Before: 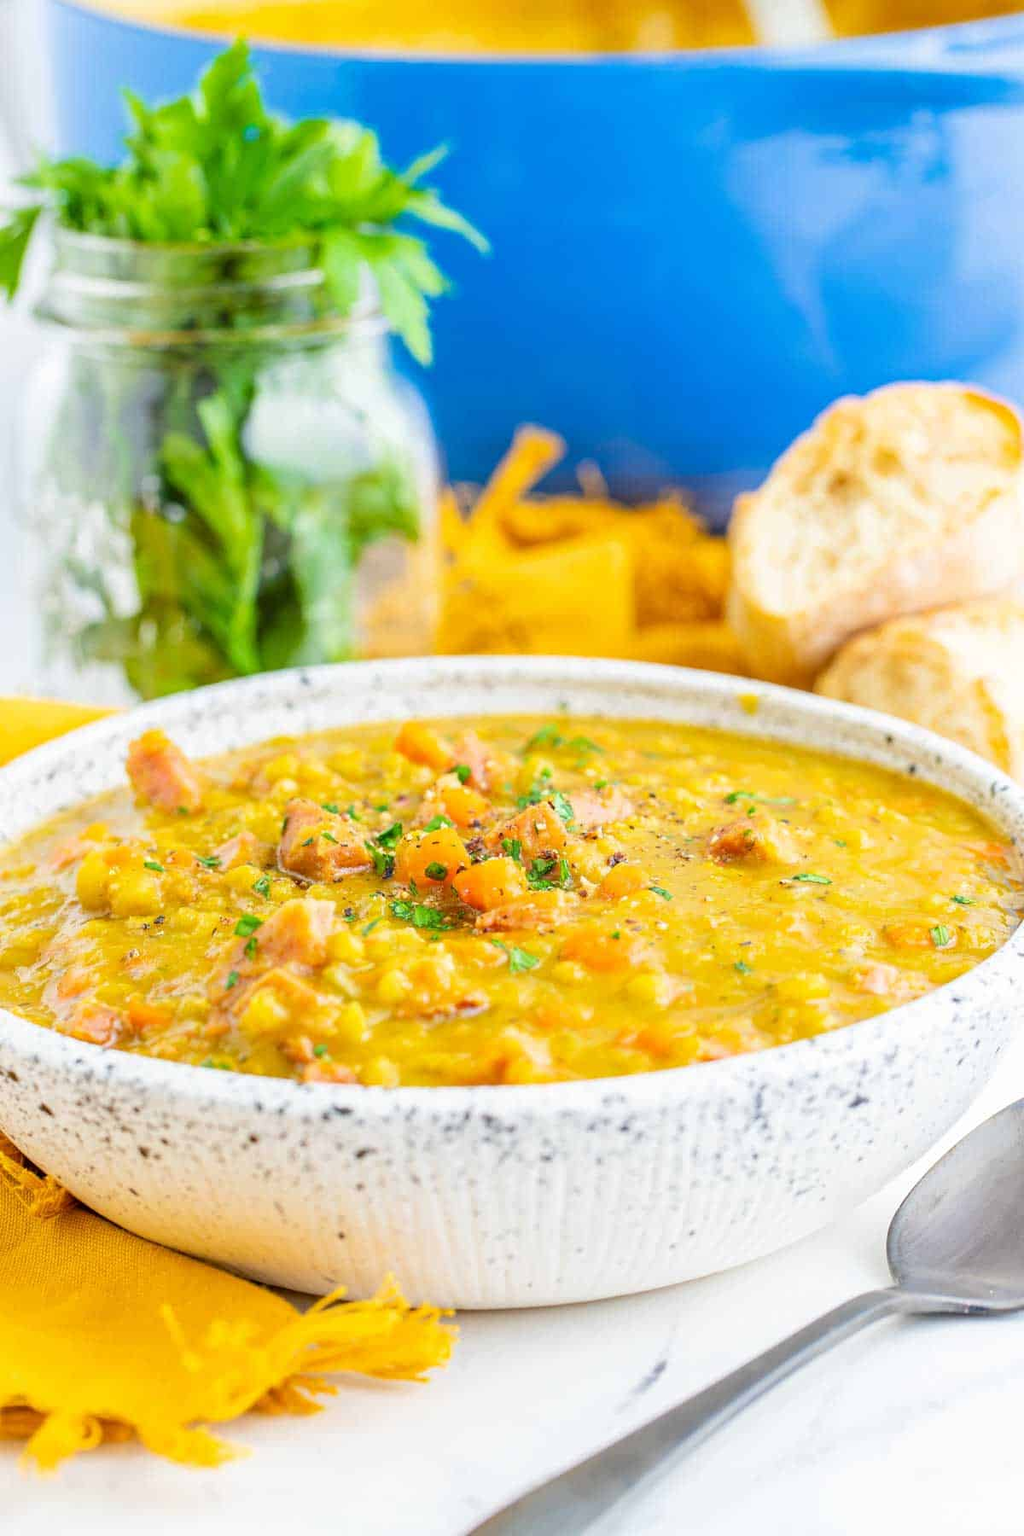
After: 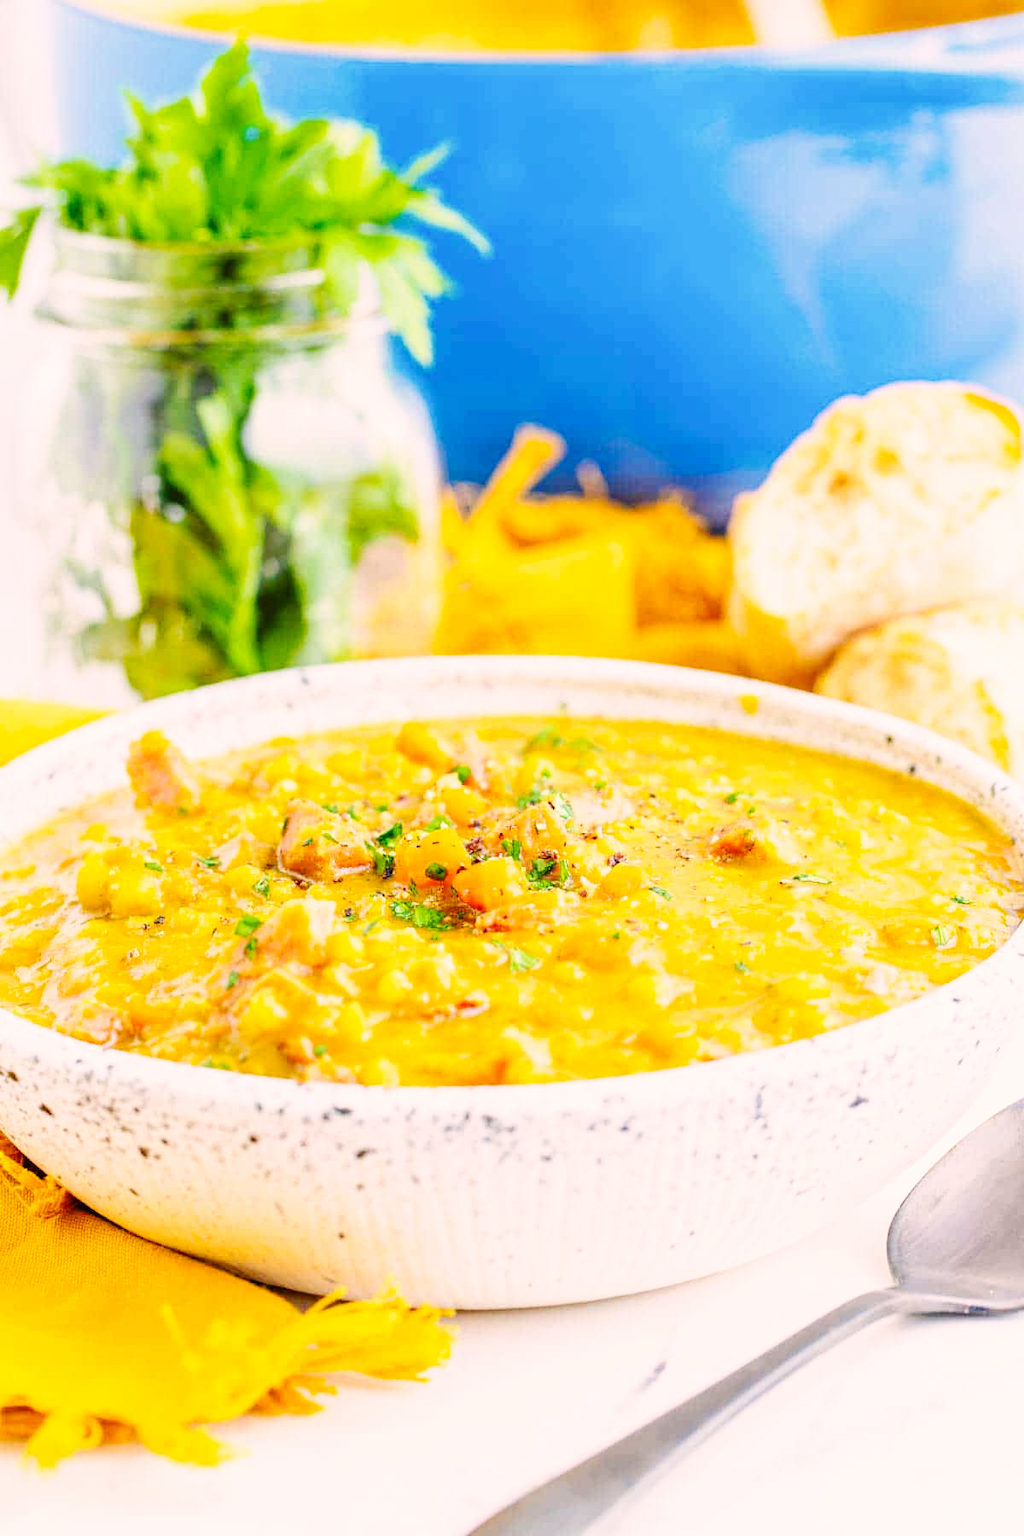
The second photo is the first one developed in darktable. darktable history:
base curve: curves: ch0 [(0, 0) (0.032, 0.025) (0.121, 0.166) (0.206, 0.329) (0.605, 0.79) (1, 1)], preserve colors none
color correction: highlights a* 7.34, highlights b* 4.37
